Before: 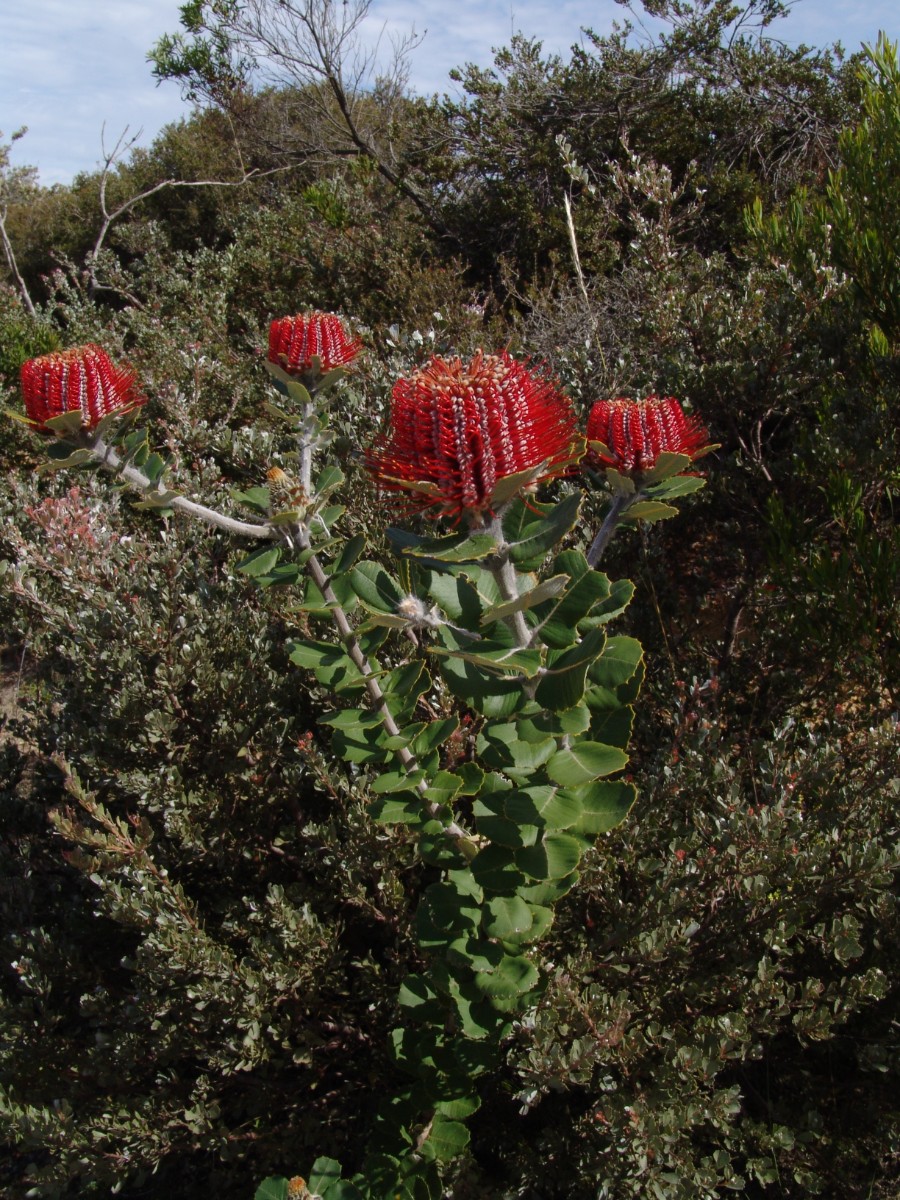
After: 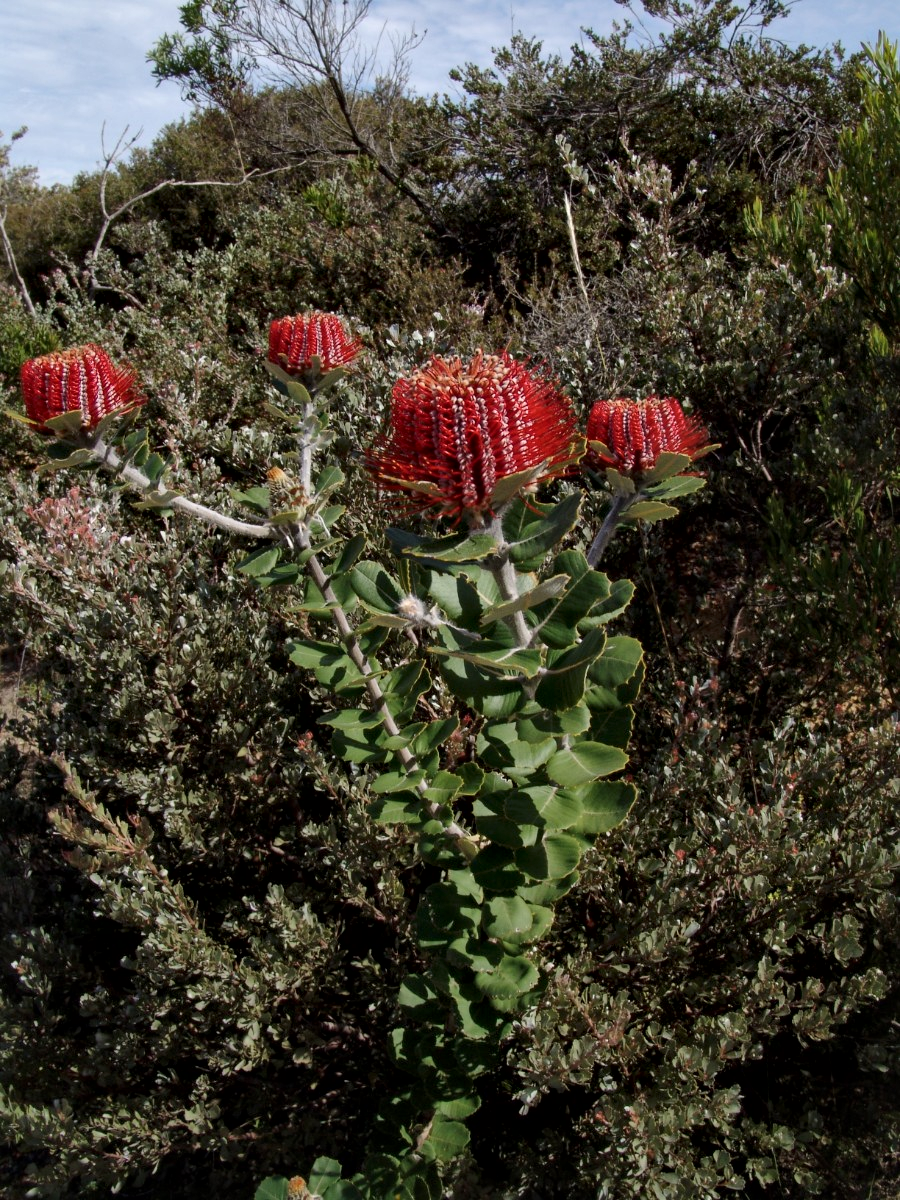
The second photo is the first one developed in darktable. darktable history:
local contrast: mode bilateral grid, contrast 26, coarseness 47, detail 152%, midtone range 0.2
